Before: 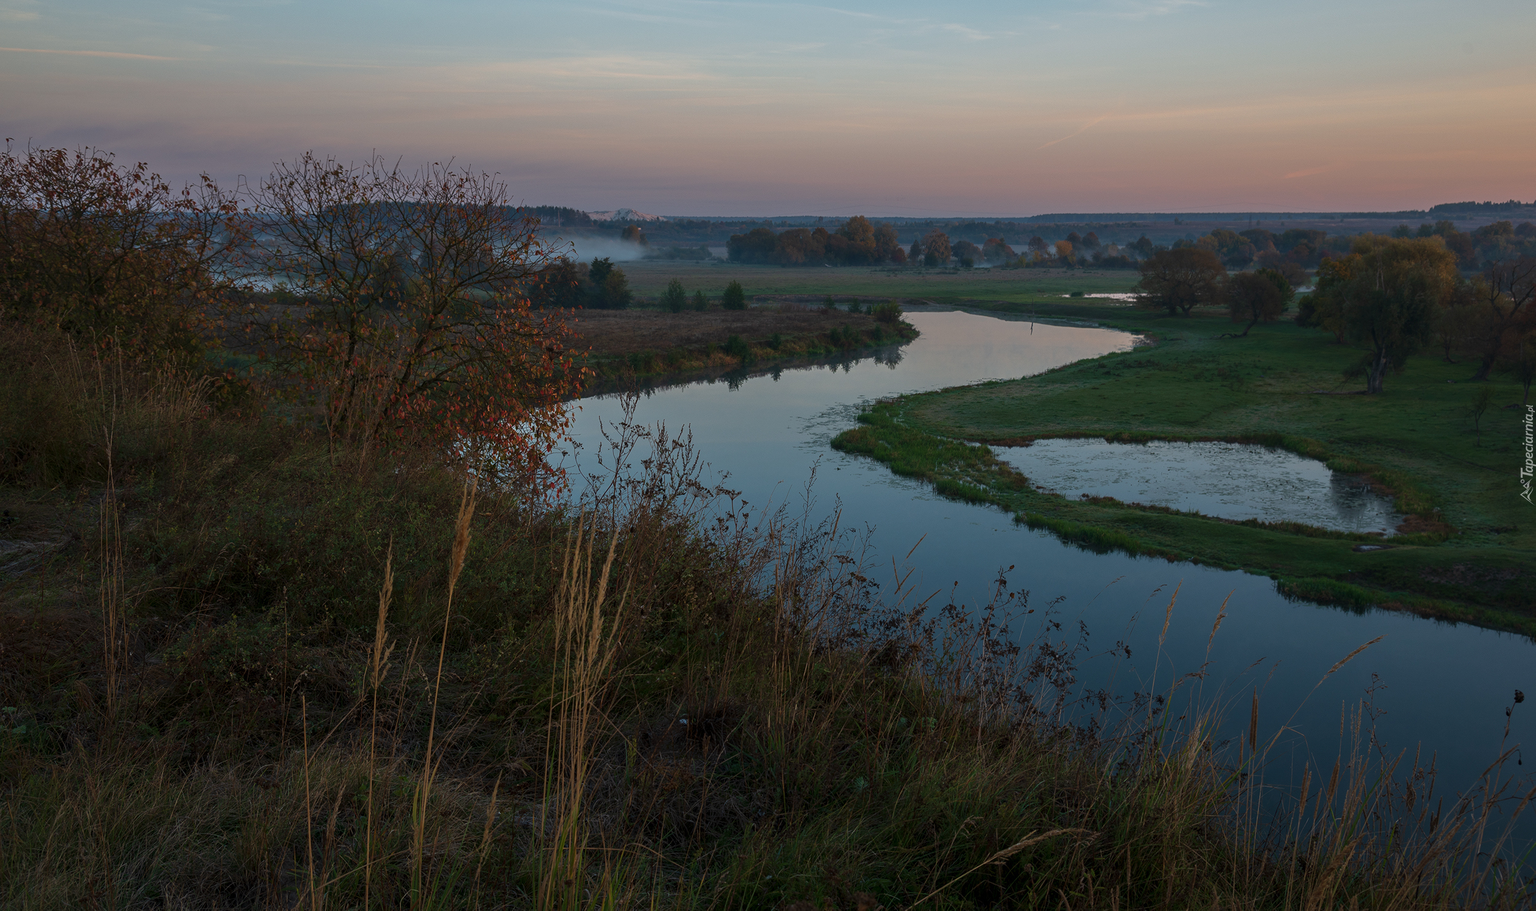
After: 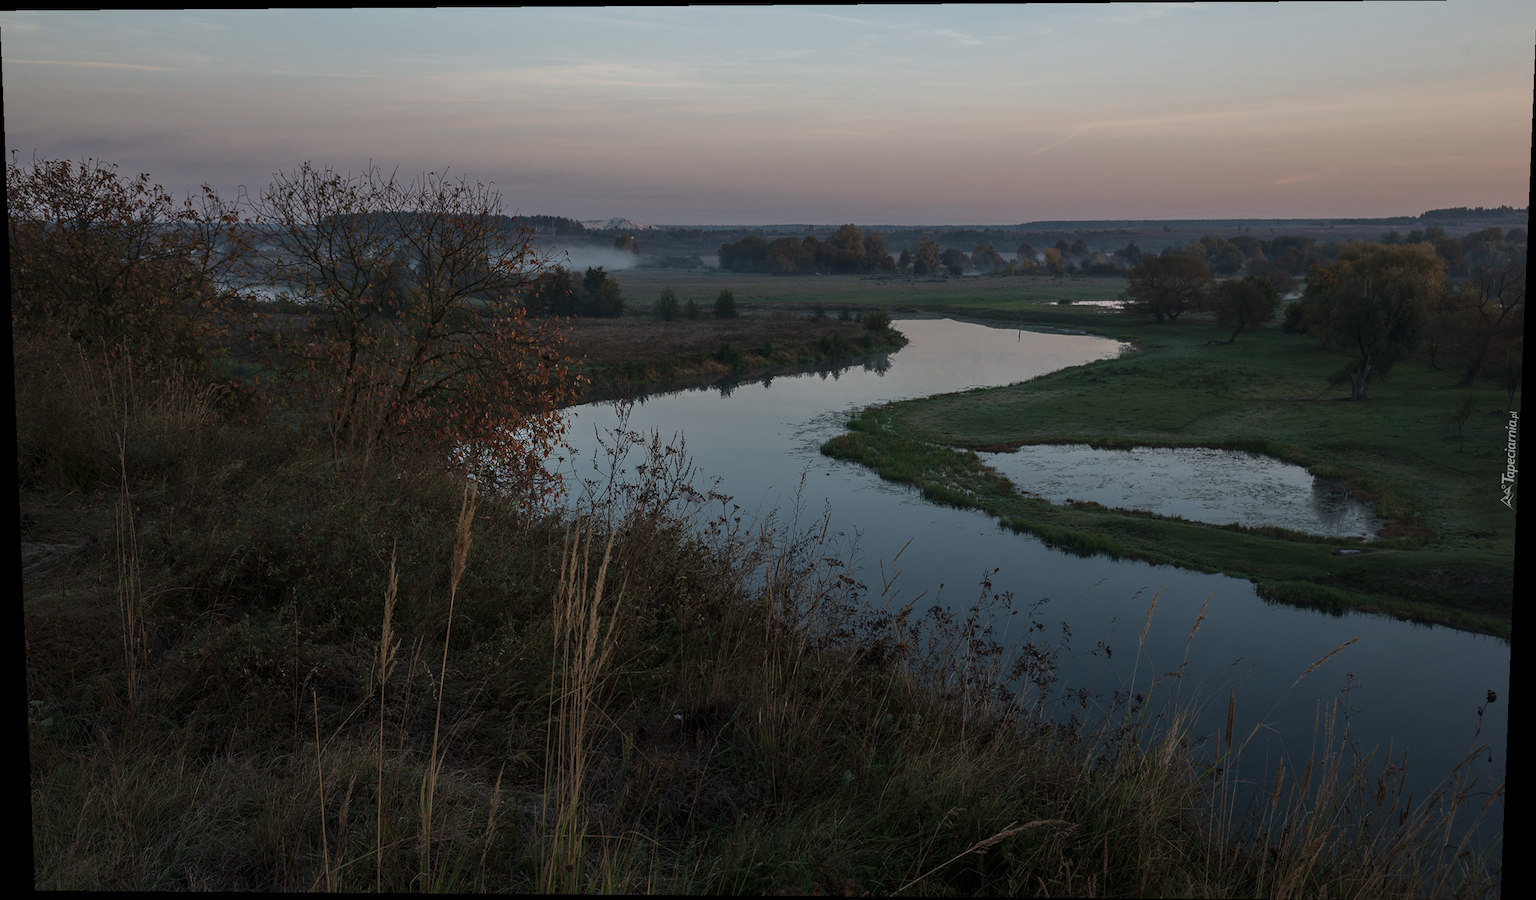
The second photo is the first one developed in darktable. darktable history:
contrast brightness saturation: contrast 0.1, saturation -0.36
rotate and perspective: lens shift (vertical) 0.048, lens shift (horizontal) -0.024, automatic cropping off
